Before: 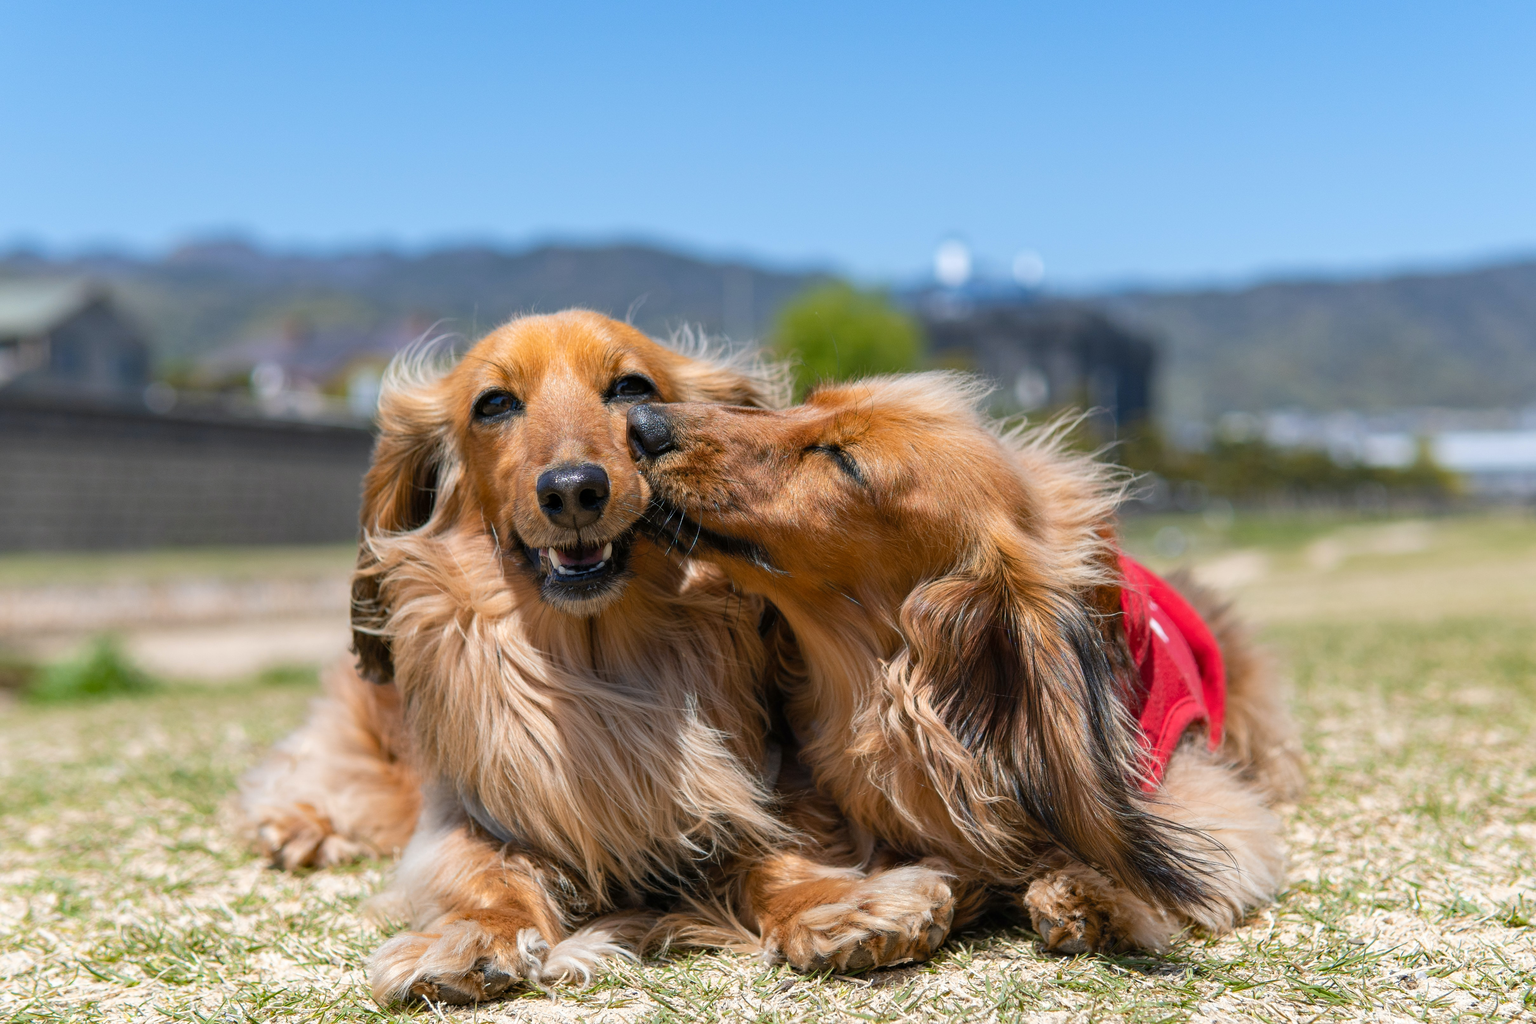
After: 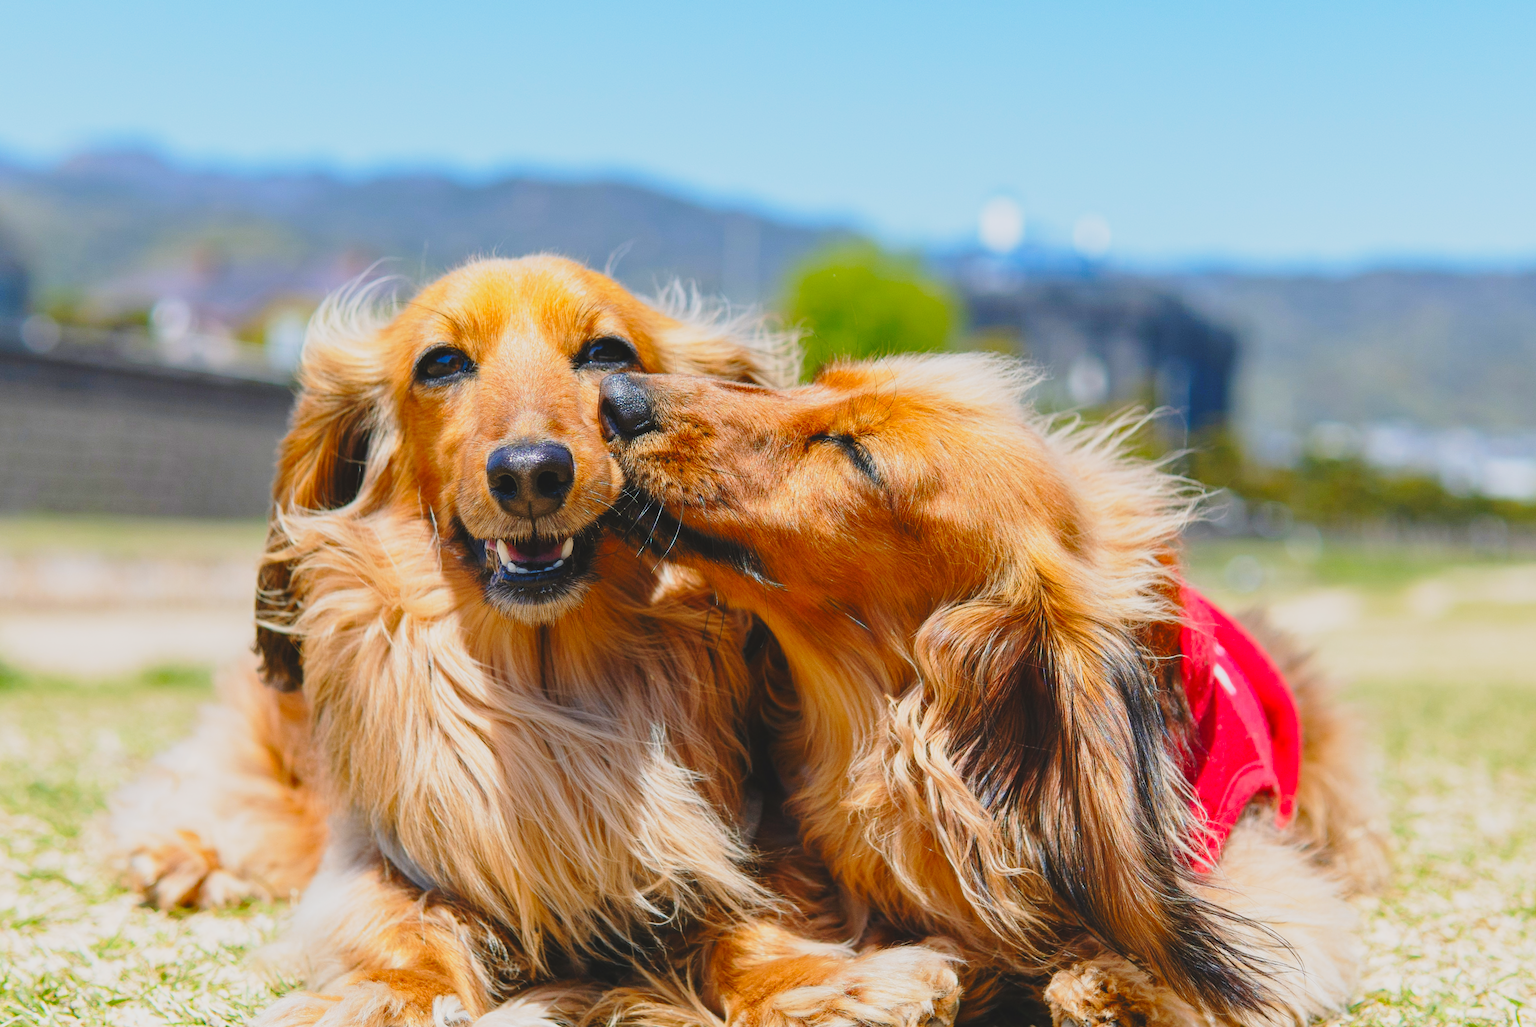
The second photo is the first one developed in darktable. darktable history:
base curve: curves: ch0 [(0, 0) (0.028, 0.03) (0.121, 0.232) (0.46, 0.748) (0.859, 0.968) (1, 1)], preserve colors none
exposure: exposure -0.041 EV, compensate exposure bias true, compensate highlight preservation false
crop and rotate: angle -3.17°, left 5.387%, top 5.179%, right 4.707%, bottom 4.622%
contrast brightness saturation: contrast -0.183, saturation 0.189
contrast equalizer: y [[0.5 ×6], [0.5 ×6], [0.975, 0.964, 0.925, 0.865, 0.793, 0.721], [0 ×6], [0 ×6]], mix -0.113
